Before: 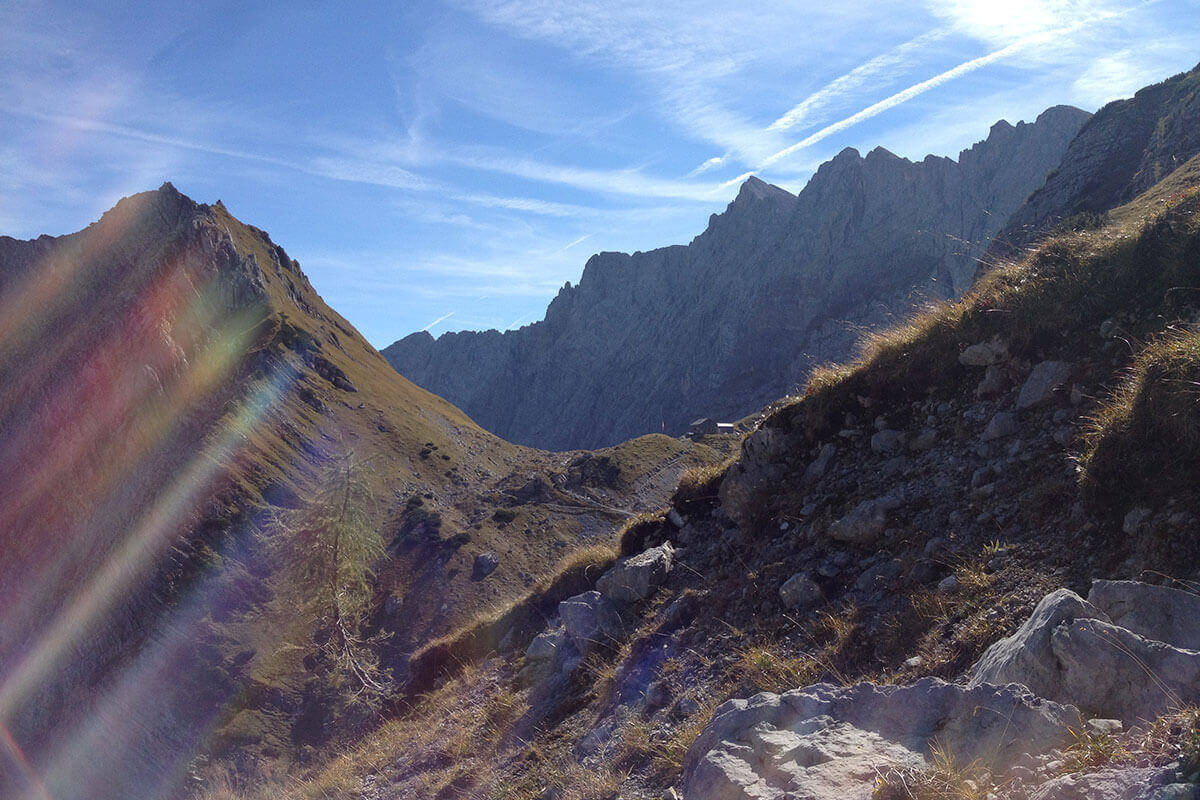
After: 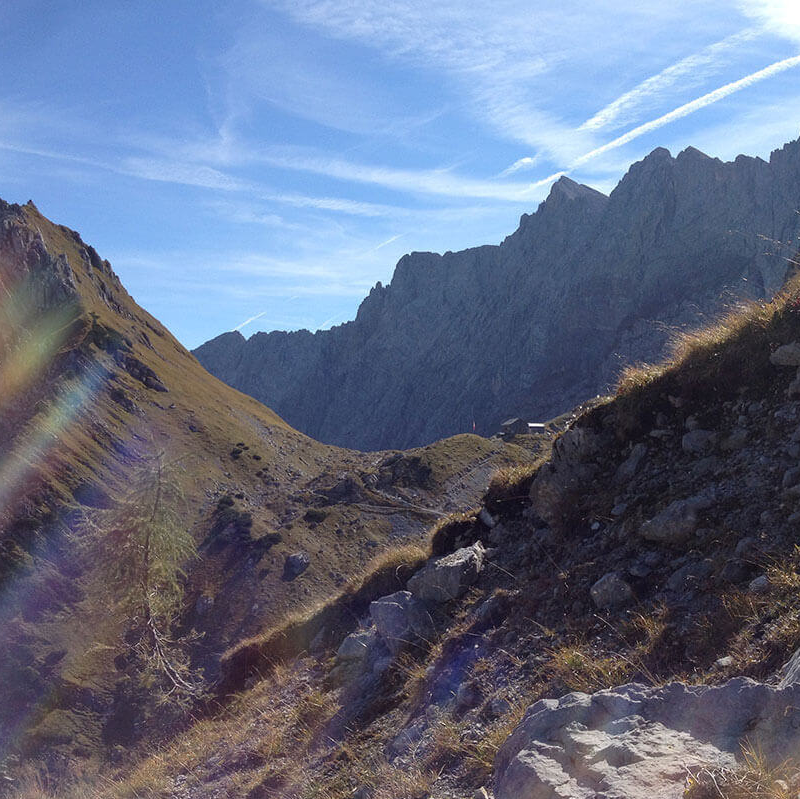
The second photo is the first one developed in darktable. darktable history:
crop and rotate: left 15.754%, right 17.579%
exposure: compensate highlight preservation false
